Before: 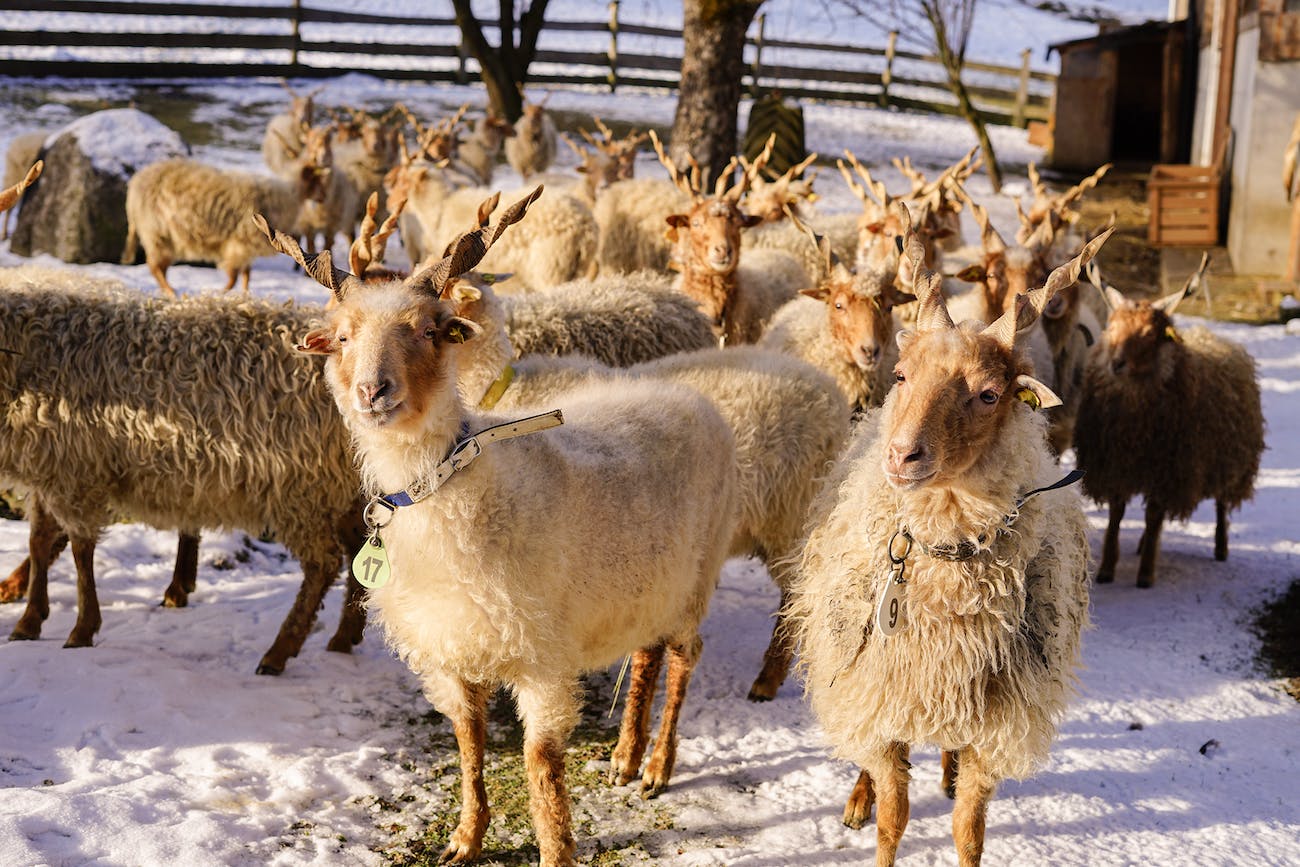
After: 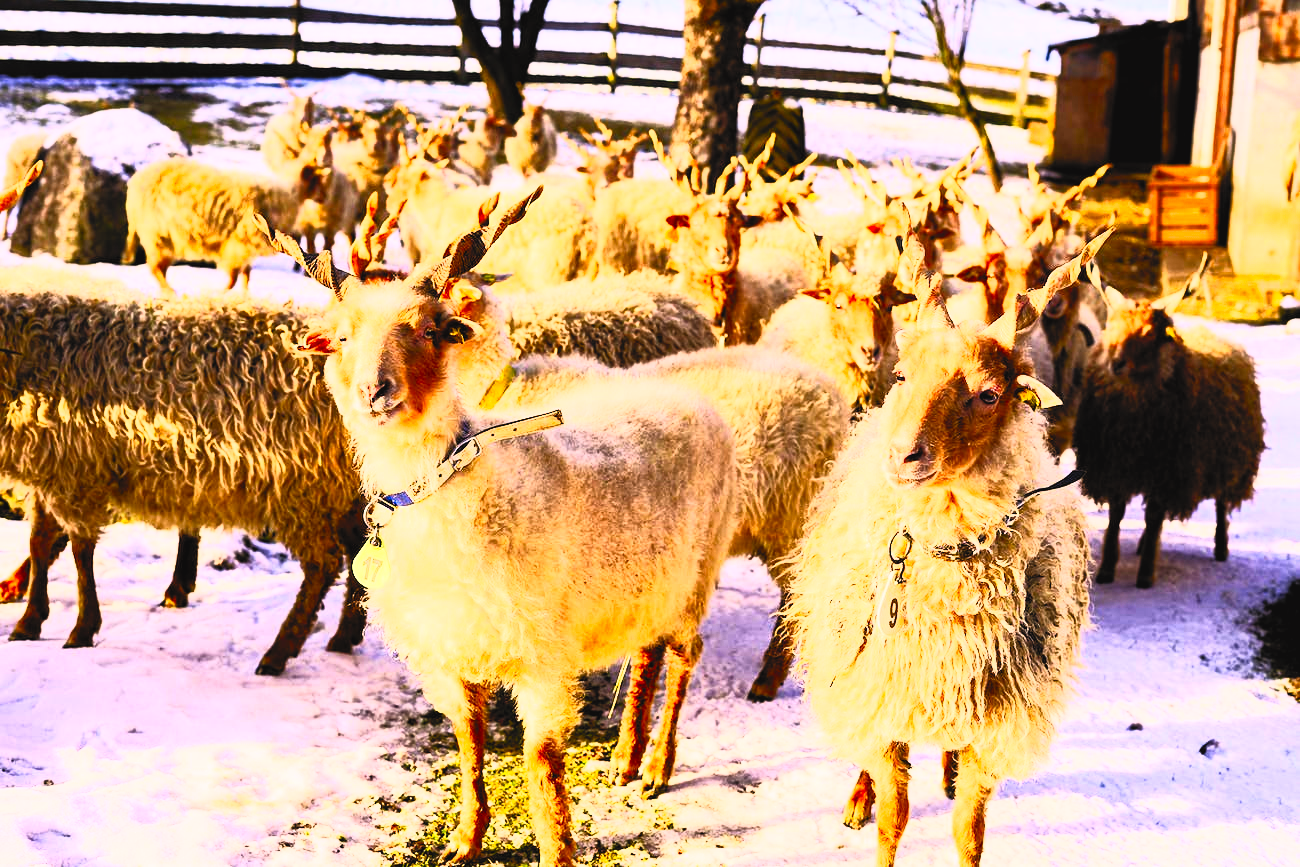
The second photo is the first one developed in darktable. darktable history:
filmic rgb: black relative exposure -6.15 EV, white relative exposure 6.94 EV, hardness 2.28
contrast brightness saturation: contrast 0.989, brightness 0.982, saturation 0.982
color correction: highlights a* 3.48, highlights b* 1.68, saturation 1.15
